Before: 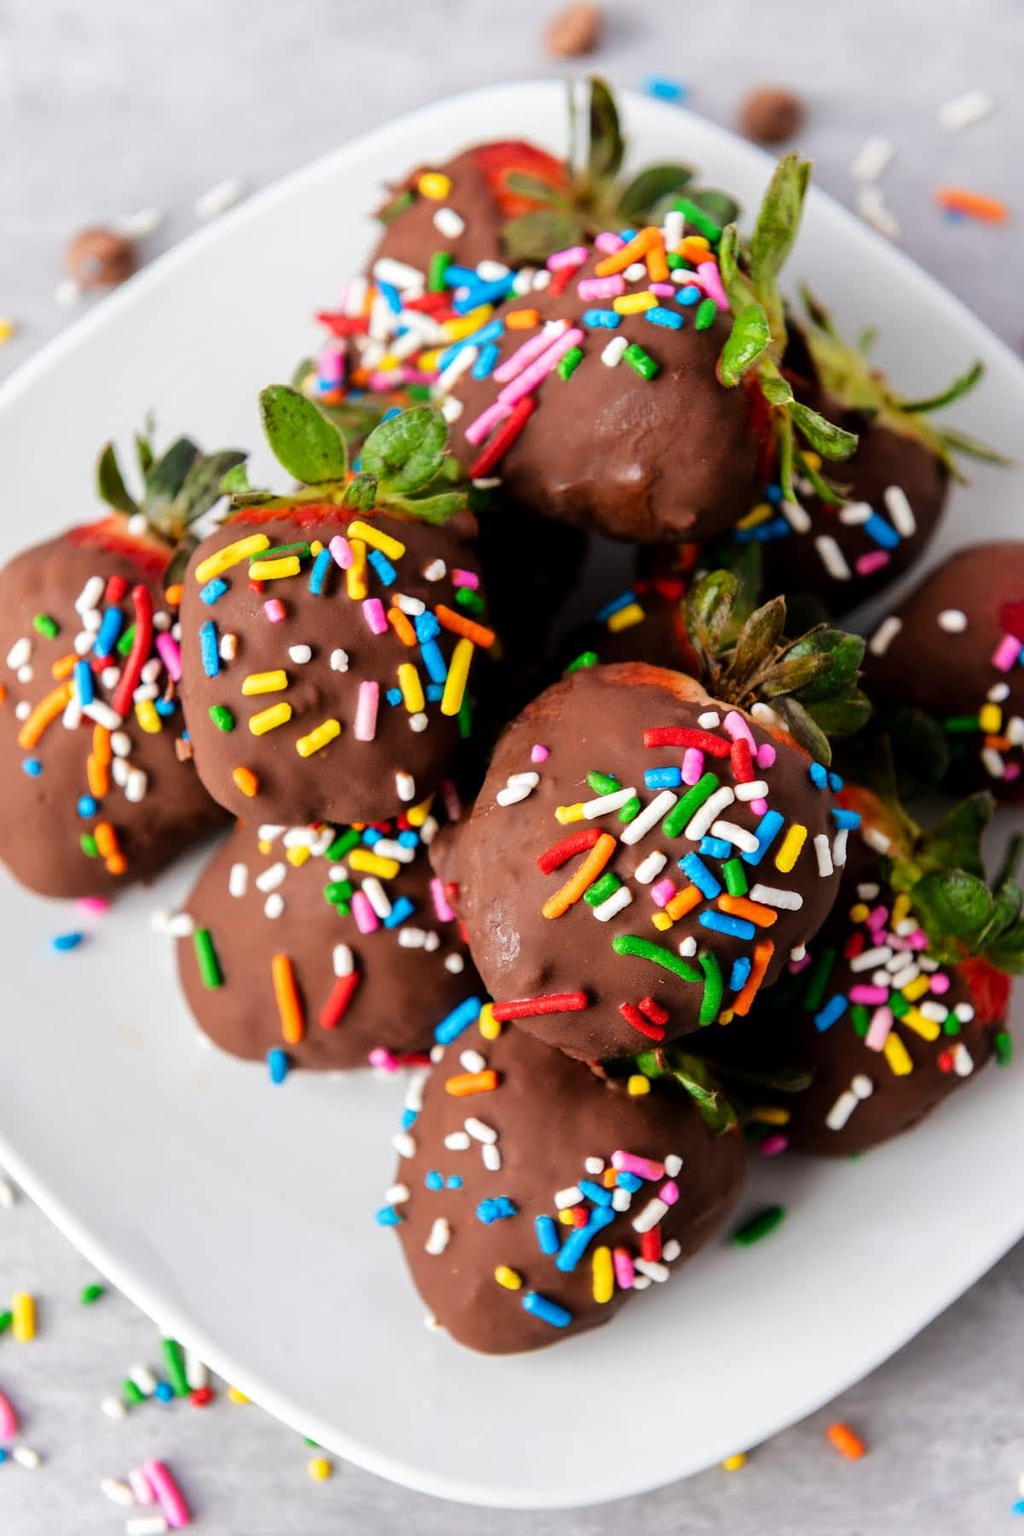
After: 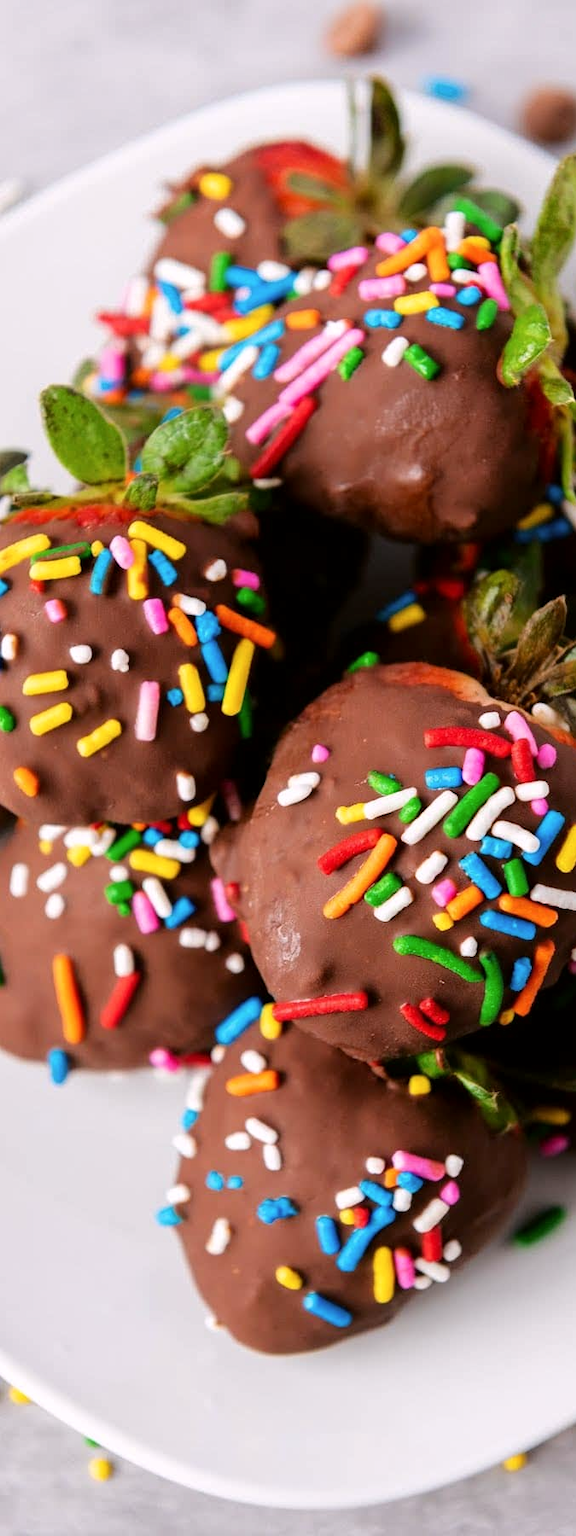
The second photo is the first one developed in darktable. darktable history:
crop: left 21.496%, right 22.254%
color correction: highlights a* 3.12, highlights b* -1.55, shadows a* -0.101, shadows b* 2.52, saturation 0.98
